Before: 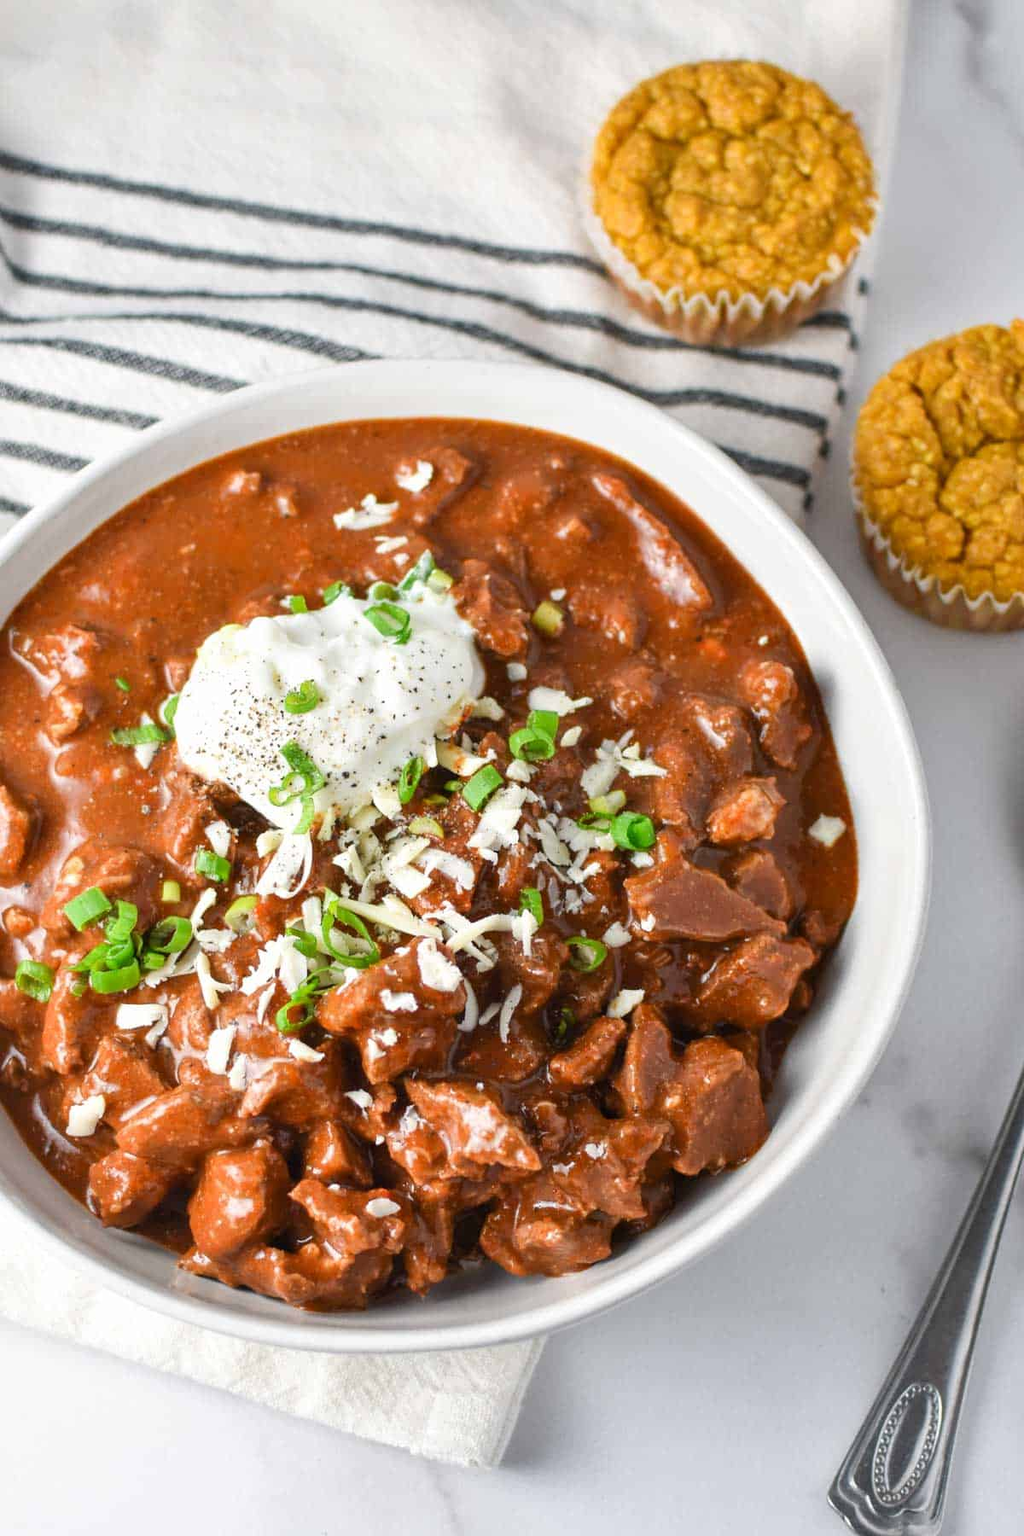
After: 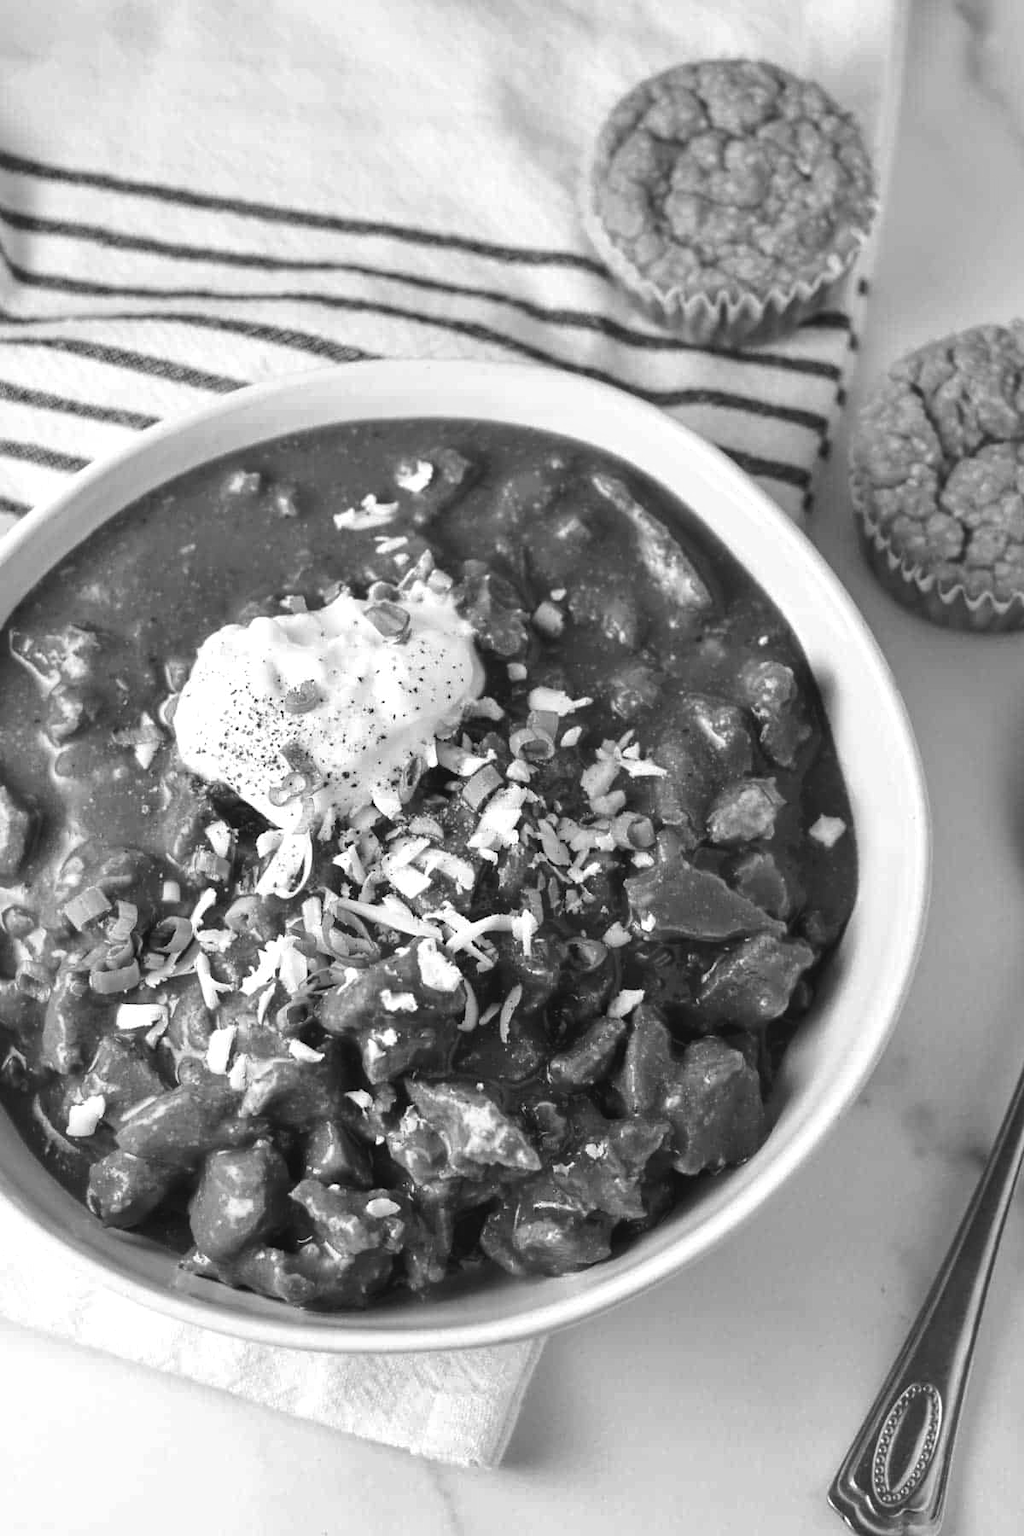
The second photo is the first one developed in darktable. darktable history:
tone curve: curves: ch0 [(0, 0) (0.003, 0.002) (0.011, 0.009) (0.025, 0.021) (0.044, 0.037) (0.069, 0.058) (0.1, 0.084) (0.136, 0.114) (0.177, 0.149) (0.224, 0.188) (0.277, 0.232) (0.335, 0.281) (0.399, 0.341) (0.468, 0.416) (0.543, 0.496) (0.623, 0.574) (0.709, 0.659) (0.801, 0.754) (0.898, 0.876) (1, 1)], preserve colors none
color balance: lift [1.005, 0.99, 1.007, 1.01], gamma [1, 0.979, 1.011, 1.021], gain [0.923, 1.098, 1.025, 0.902], input saturation 90.45%, contrast 7.73%, output saturation 105.91%
monochrome: on, module defaults
